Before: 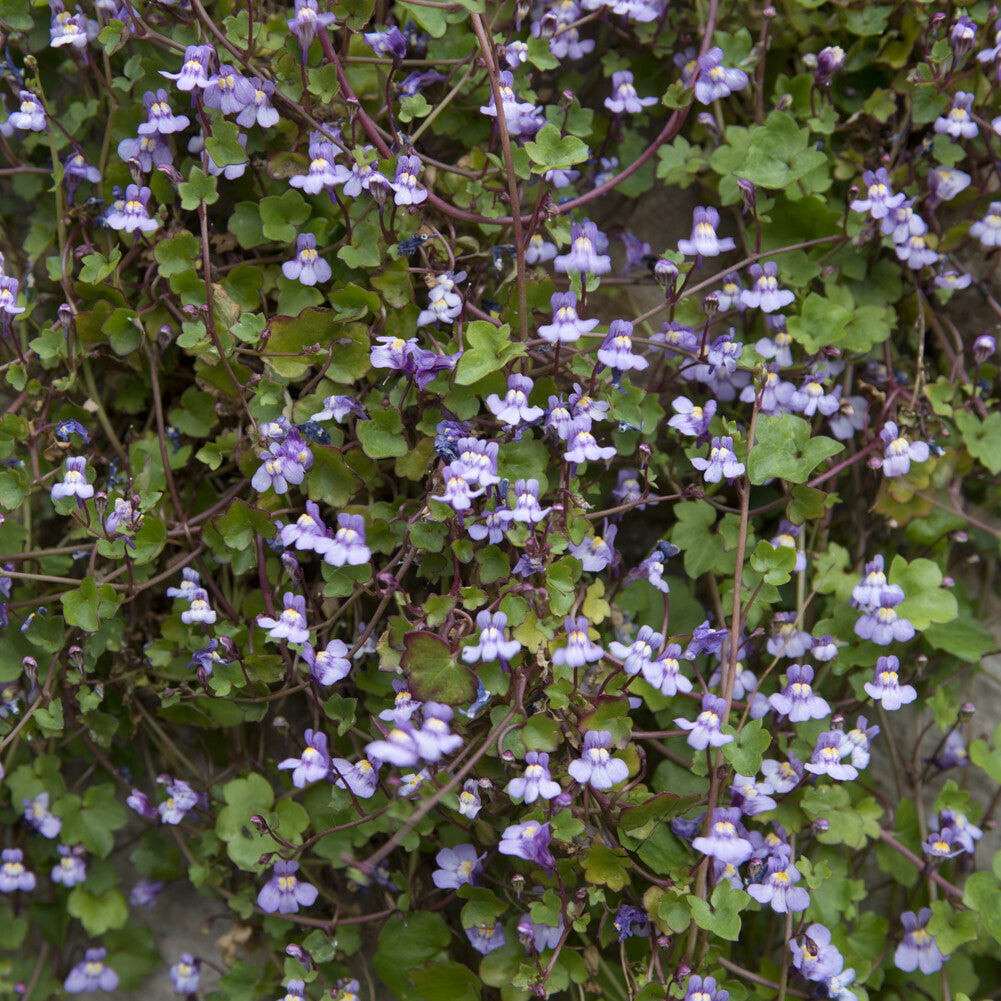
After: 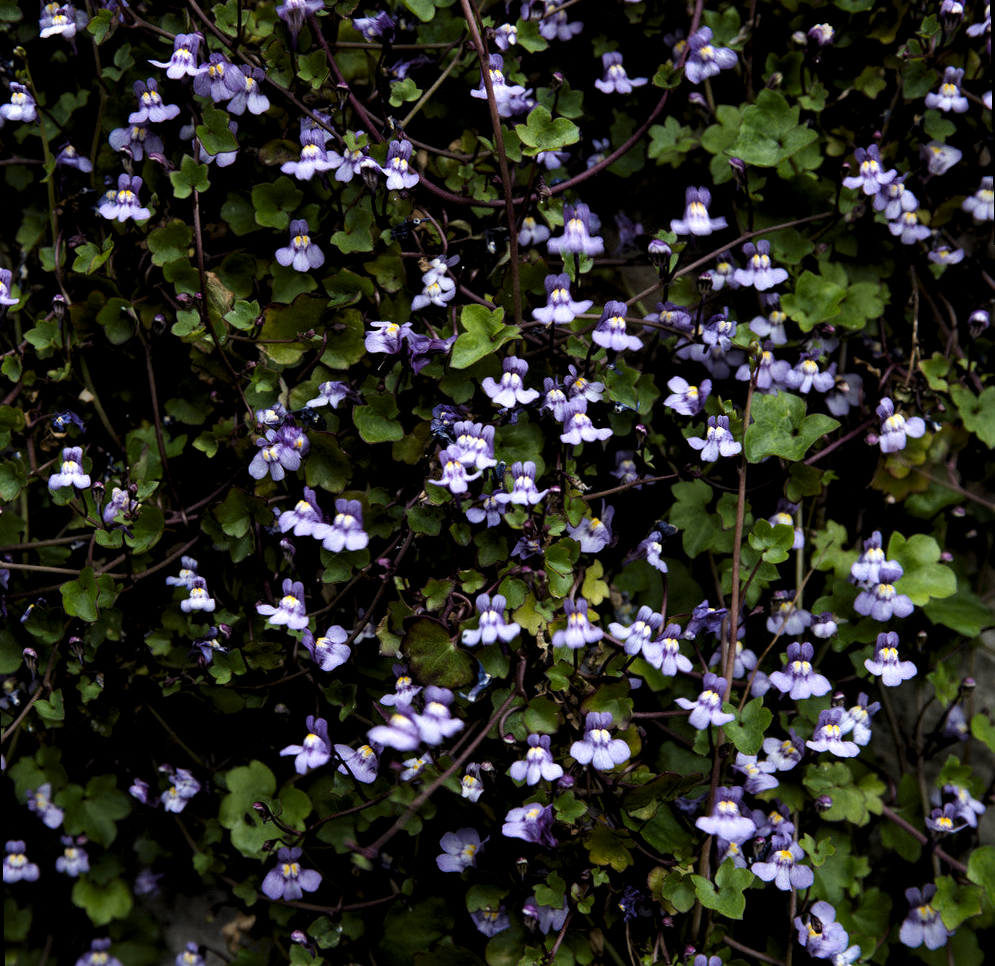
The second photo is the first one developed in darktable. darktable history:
rotate and perspective: rotation -1°, crop left 0.011, crop right 0.989, crop top 0.025, crop bottom 0.975
levels: levels [0.029, 0.545, 0.971]
rgb levels: levels [[0.034, 0.472, 0.904], [0, 0.5, 1], [0, 0.5, 1]]
contrast brightness saturation: contrast 0.12, brightness -0.12, saturation 0.2
